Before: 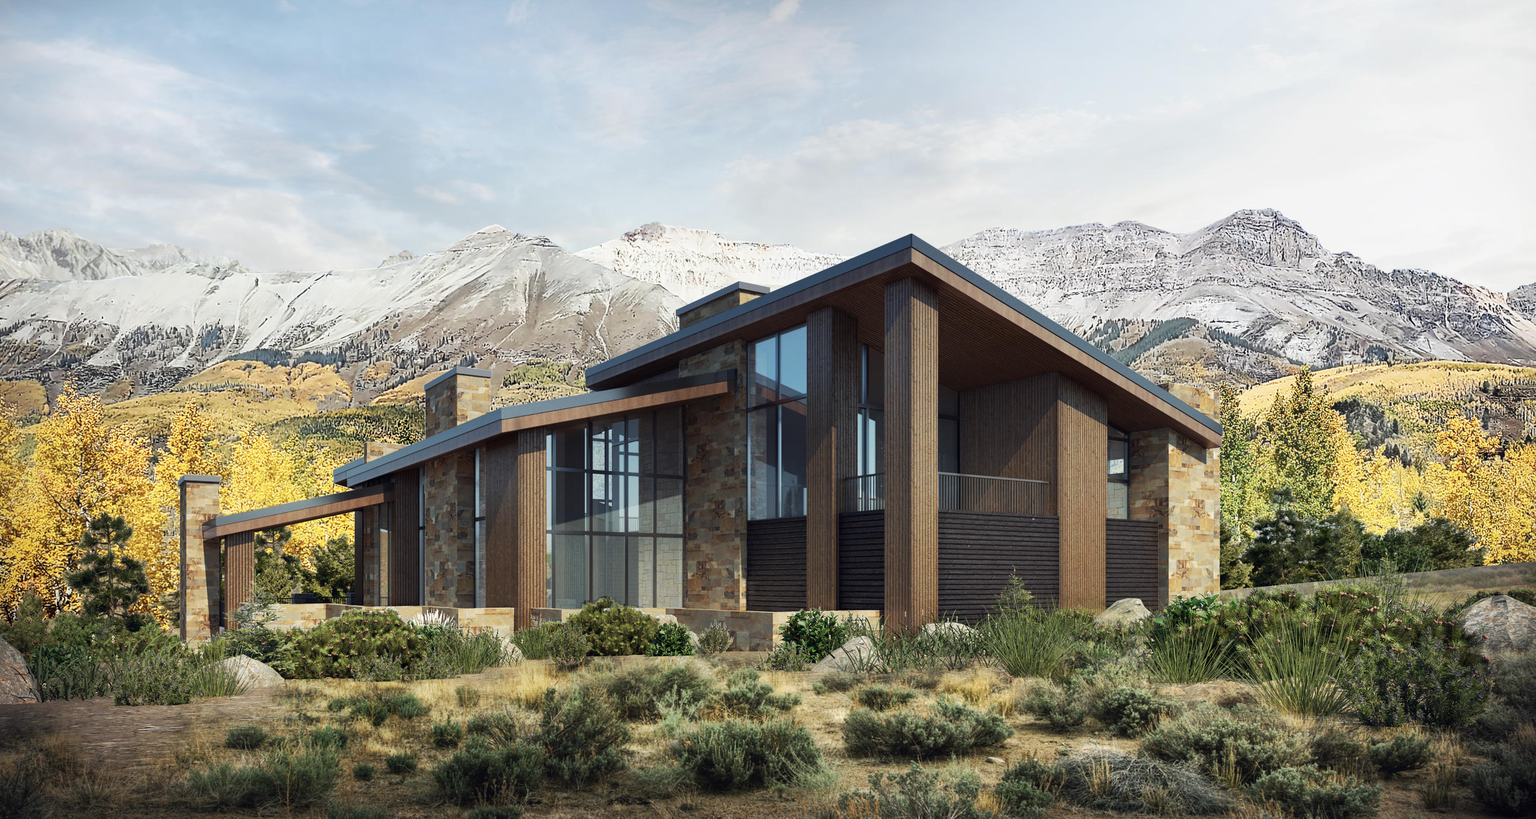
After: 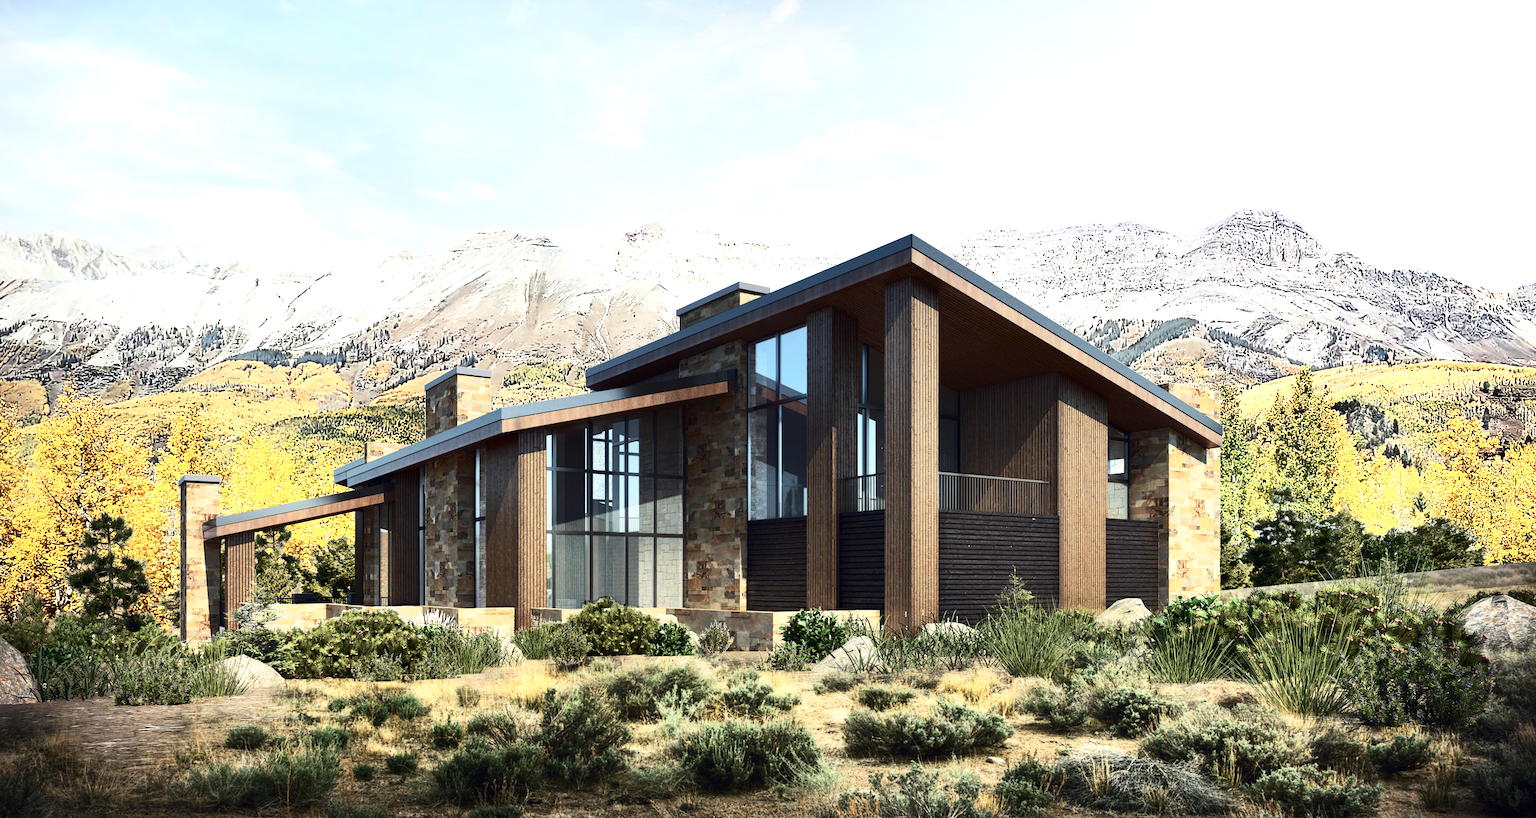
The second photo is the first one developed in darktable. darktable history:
contrast brightness saturation: contrast 0.292
exposure: exposure 0.606 EV, compensate exposure bias true, compensate highlight preservation false
